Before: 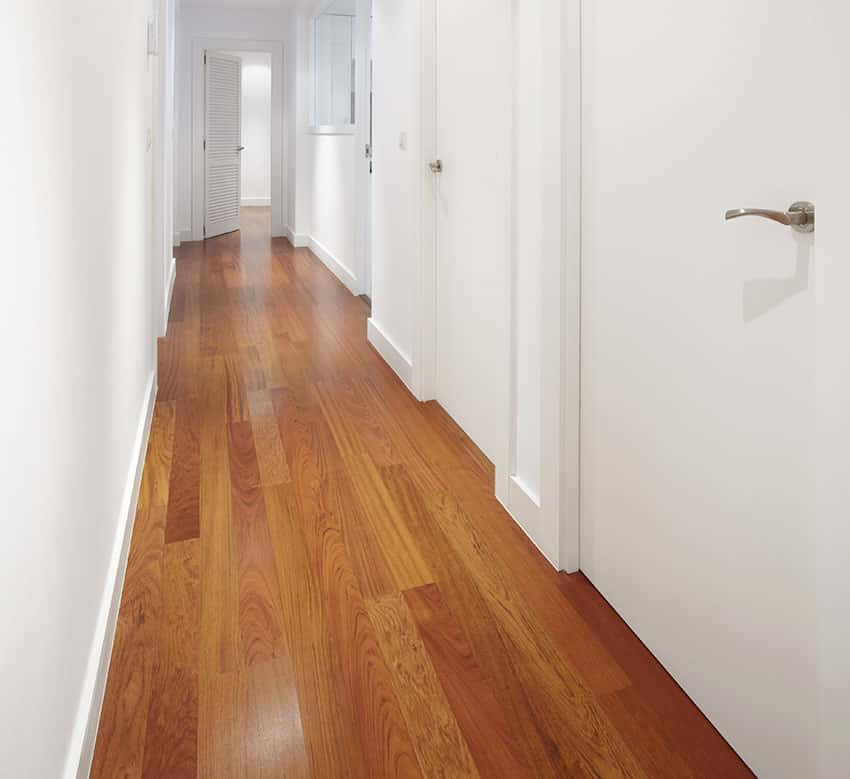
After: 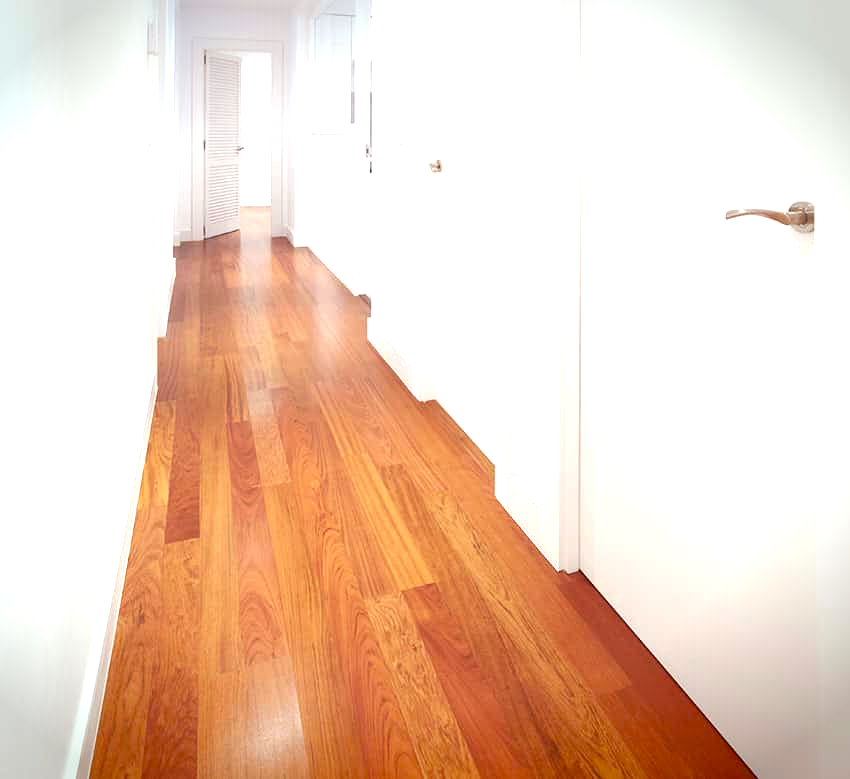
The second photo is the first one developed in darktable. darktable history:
exposure: black level correction 0.001, exposure 0.955 EV, compensate exposure bias true, compensate highlight preservation false
vignetting: fall-off start 88.53%, fall-off radius 44.2%, saturation 0.376, width/height ratio 1.161
rgb levels: mode RGB, independent channels, levels [[0, 0.474, 1], [0, 0.5, 1], [0, 0.5, 1]]
